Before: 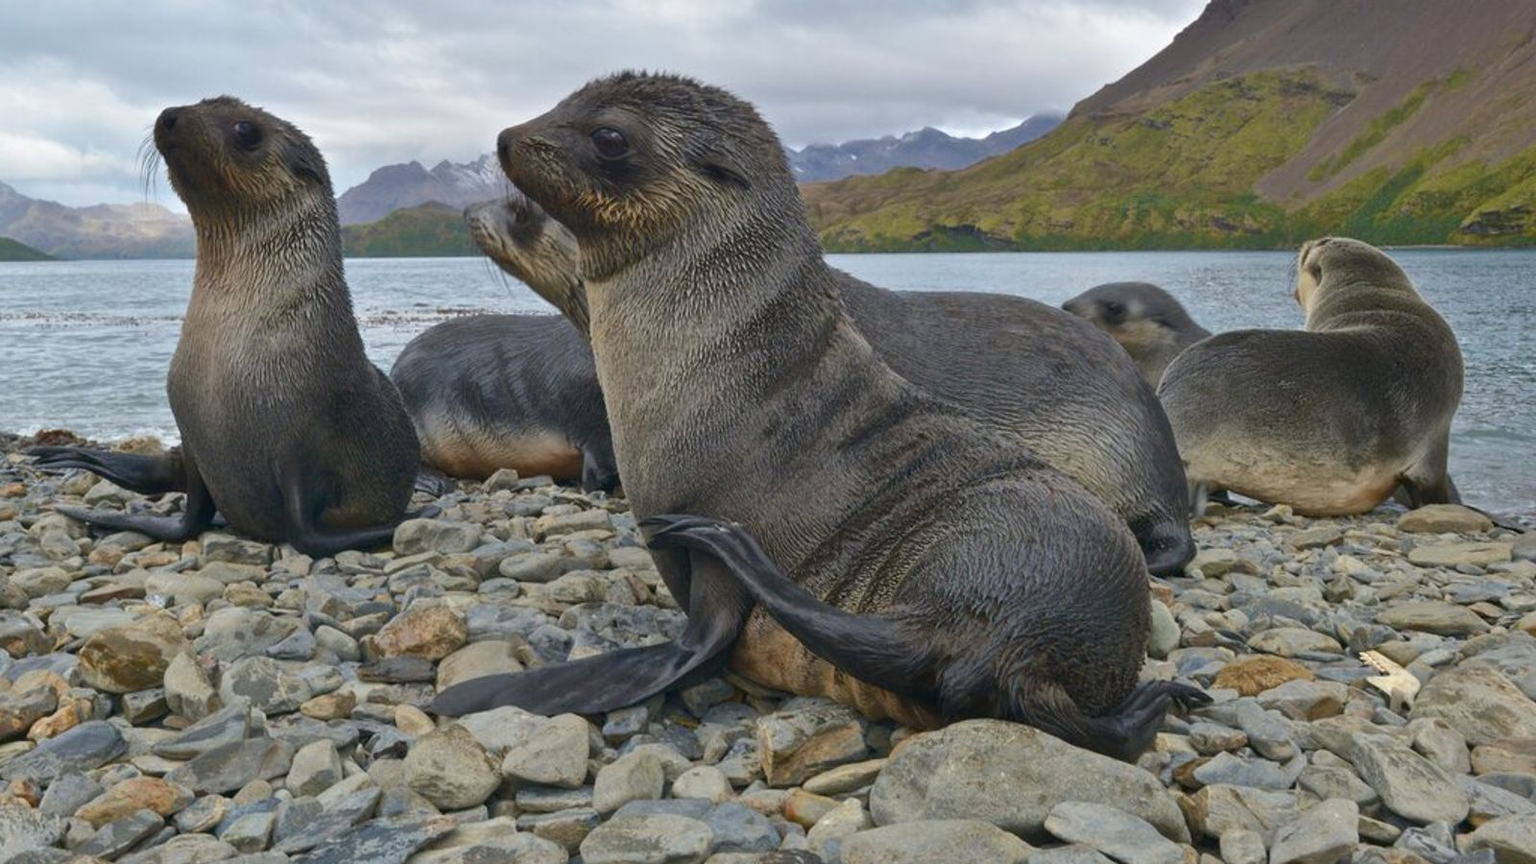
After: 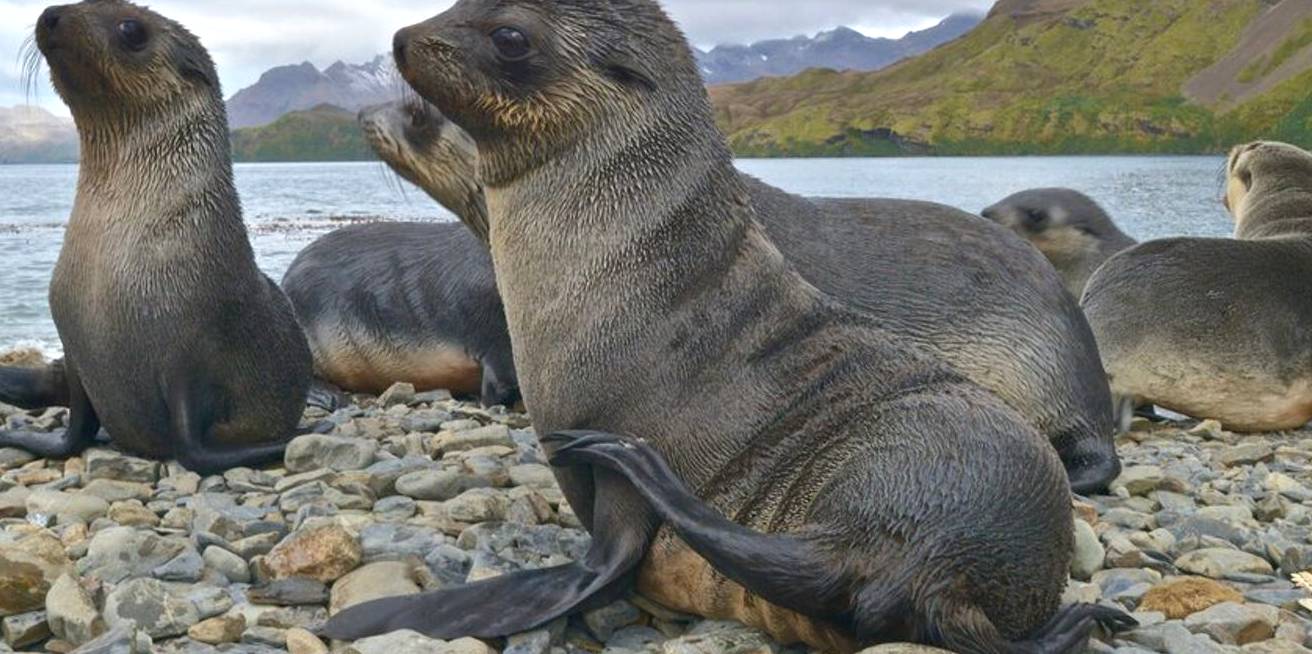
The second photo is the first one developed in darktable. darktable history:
crop: left 7.856%, top 11.836%, right 10.12%, bottom 15.387%
exposure: exposure 0.4 EV, compensate highlight preservation false
